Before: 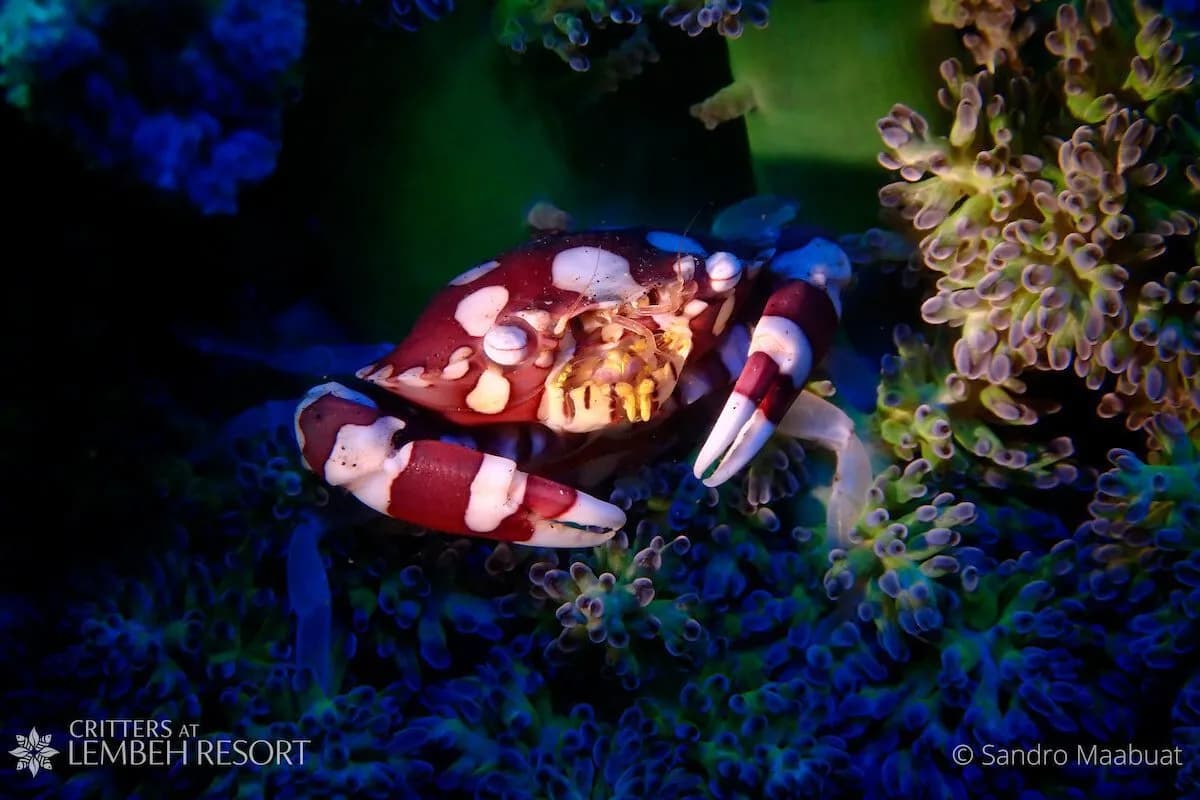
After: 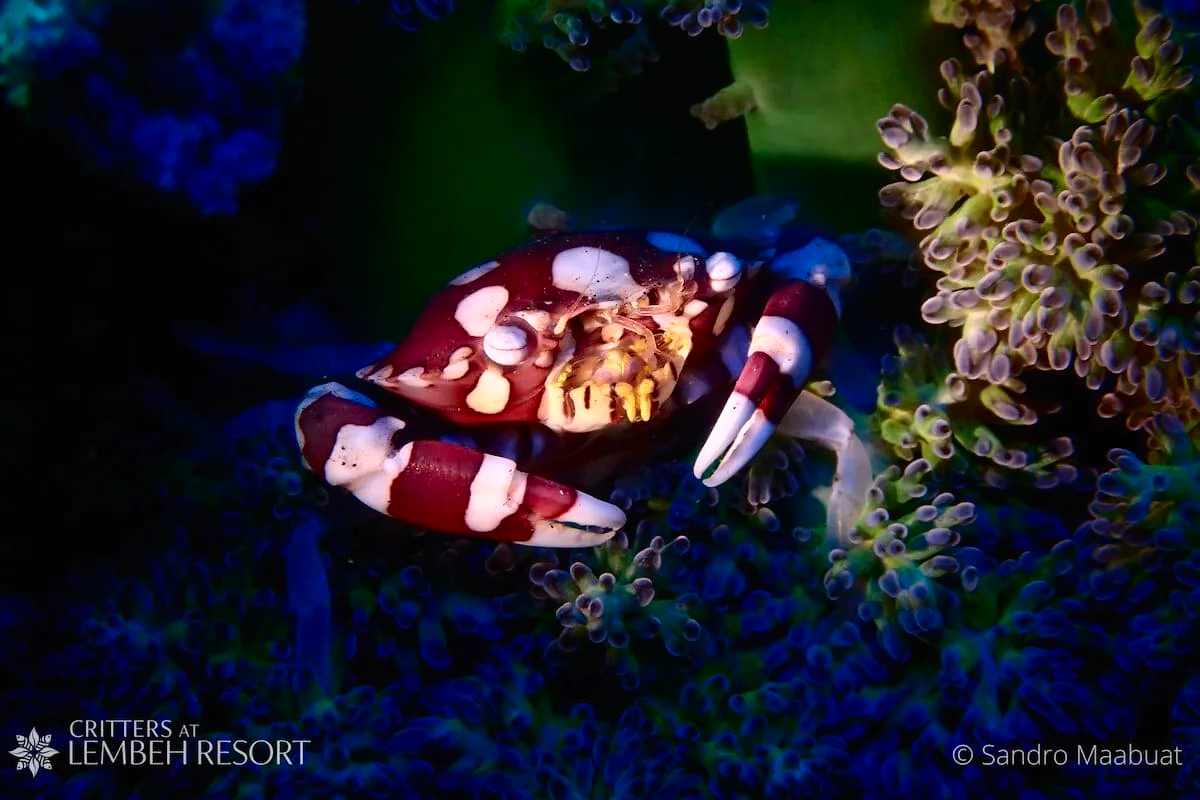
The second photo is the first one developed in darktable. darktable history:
tone curve: curves: ch0 [(0, 0) (0.003, 0.009) (0.011, 0.013) (0.025, 0.019) (0.044, 0.029) (0.069, 0.04) (0.1, 0.053) (0.136, 0.08) (0.177, 0.114) (0.224, 0.151) (0.277, 0.207) (0.335, 0.267) (0.399, 0.35) (0.468, 0.442) (0.543, 0.545) (0.623, 0.656) (0.709, 0.752) (0.801, 0.843) (0.898, 0.932) (1, 1)], color space Lab, independent channels, preserve colors none
